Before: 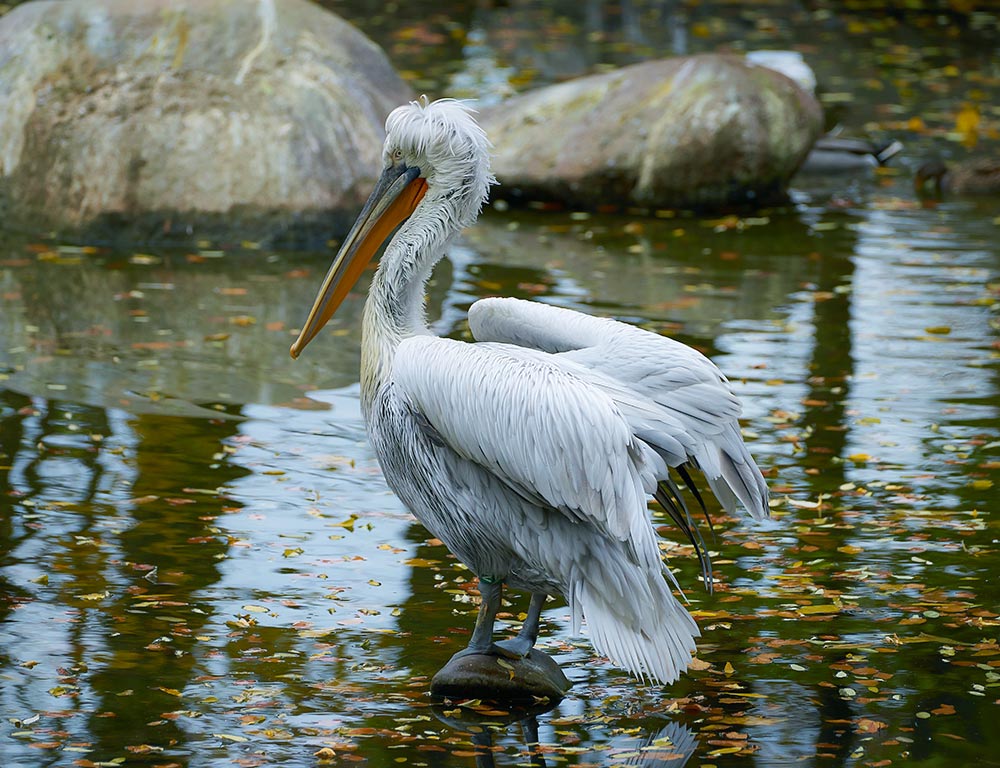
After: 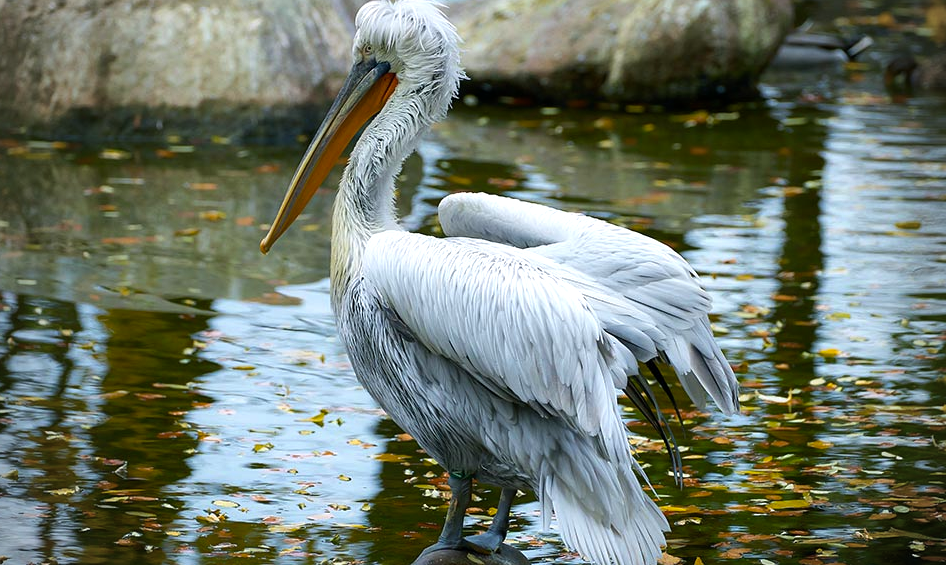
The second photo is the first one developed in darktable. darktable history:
color balance rgb: linear chroma grading › global chroma 9.922%, perceptual saturation grading › global saturation 0.098%, global vibrance 9.915%, contrast 14.799%, saturation formula JzAzBz (2021)
crop and rotate: left 3.007%, top 13.688%, right 2.296%, bottom 12.699%
local contrast: mode bilateral grid, contrast 10, coarseness 26, detail 111%, midtone range 0.2
vignetting: on, module defaults
